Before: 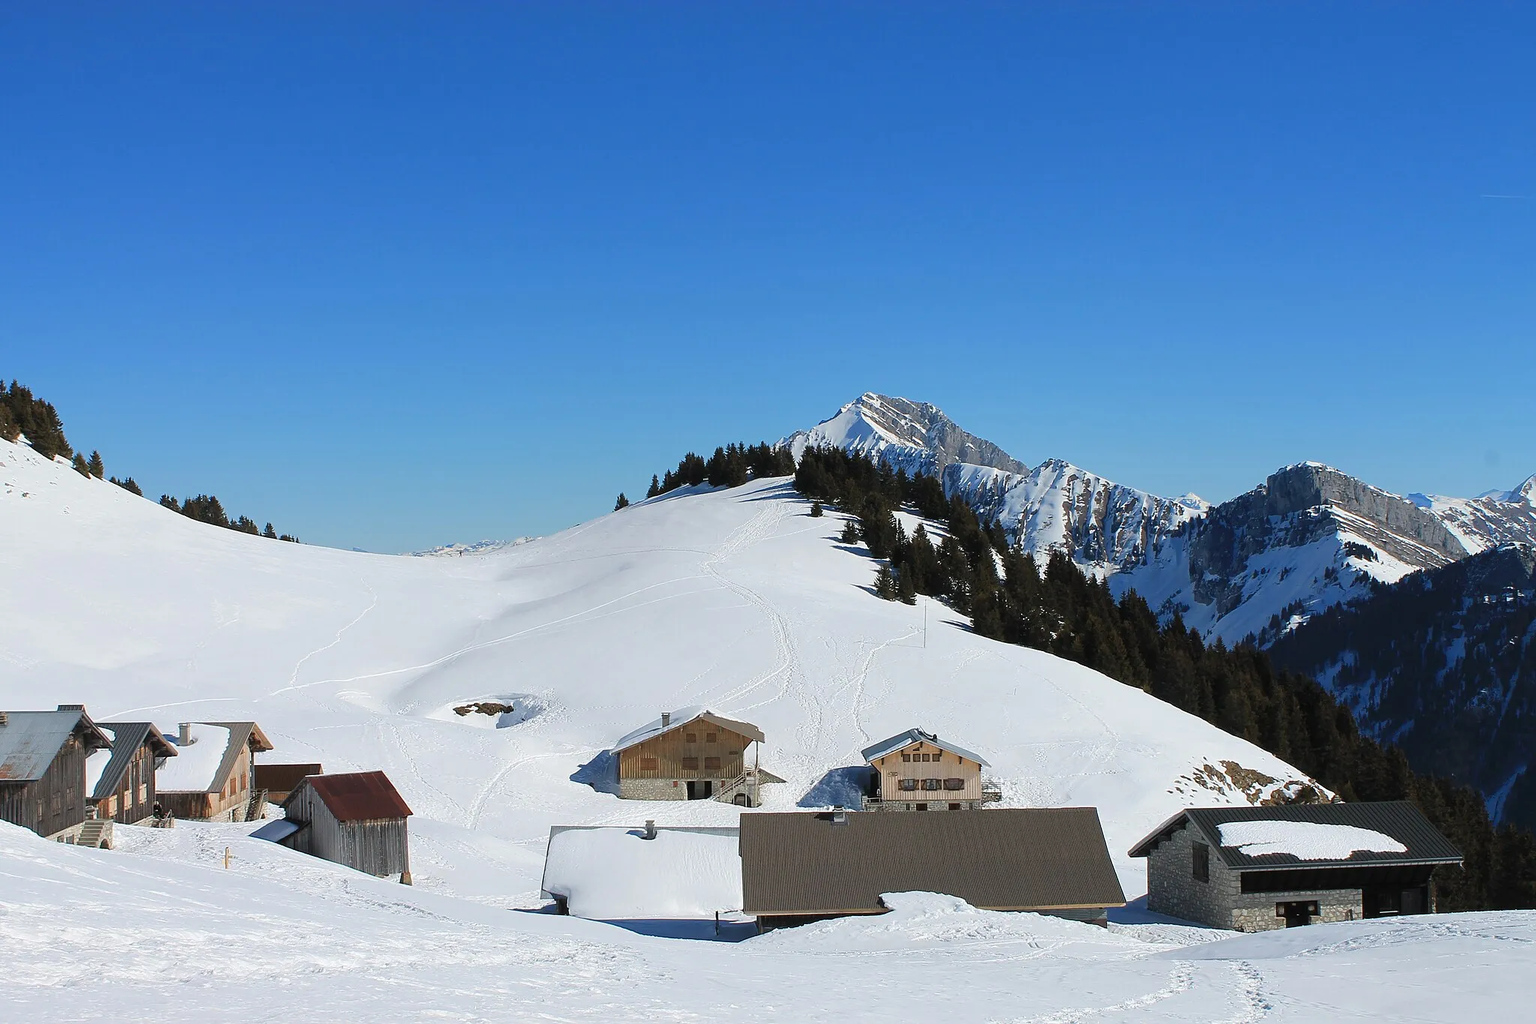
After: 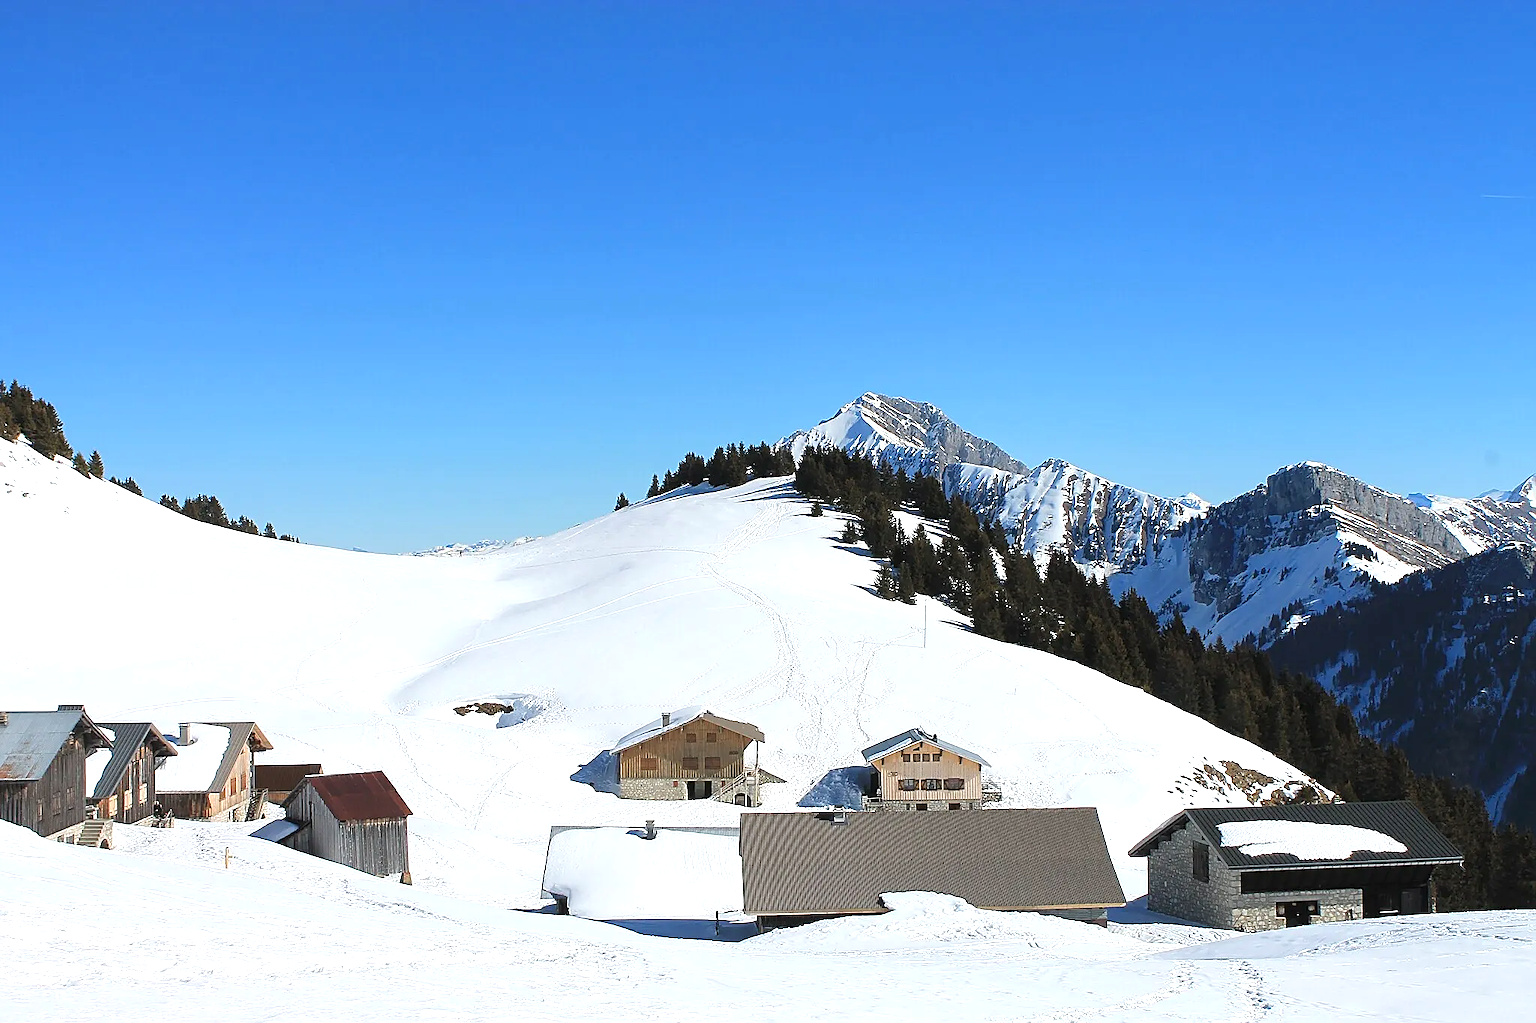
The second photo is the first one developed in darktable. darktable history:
exposure: black level correction 0, exposure 0.6 EV, compensate highlight preservation false
sharpen: on, module defaults
